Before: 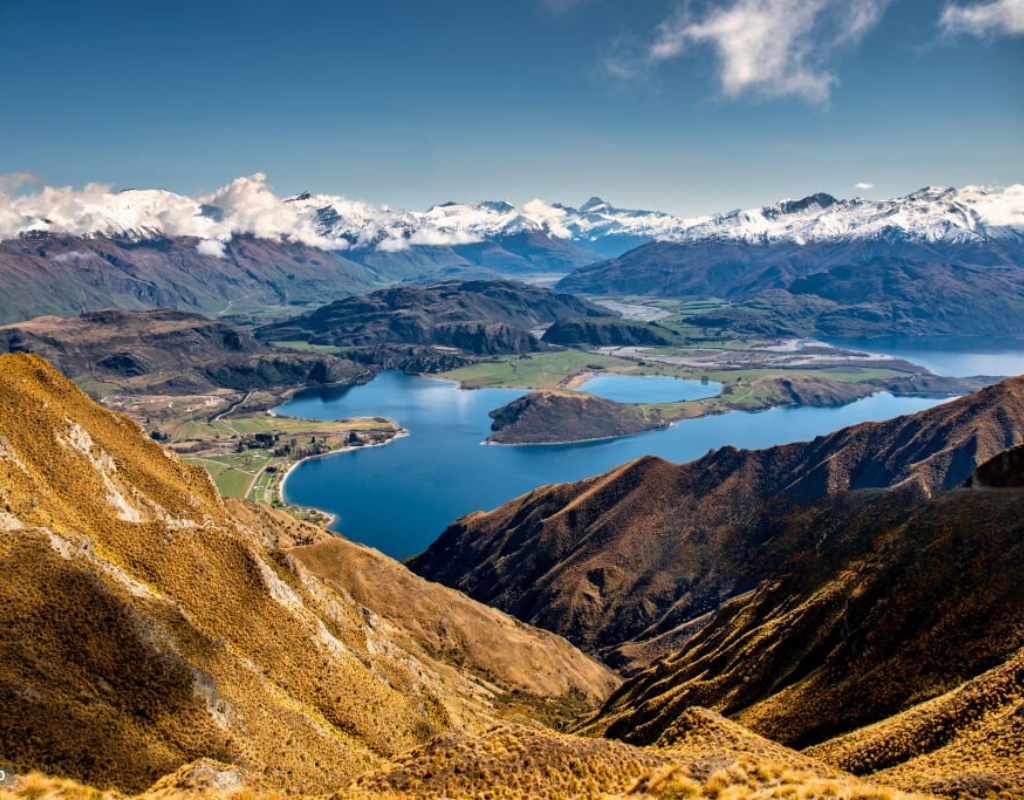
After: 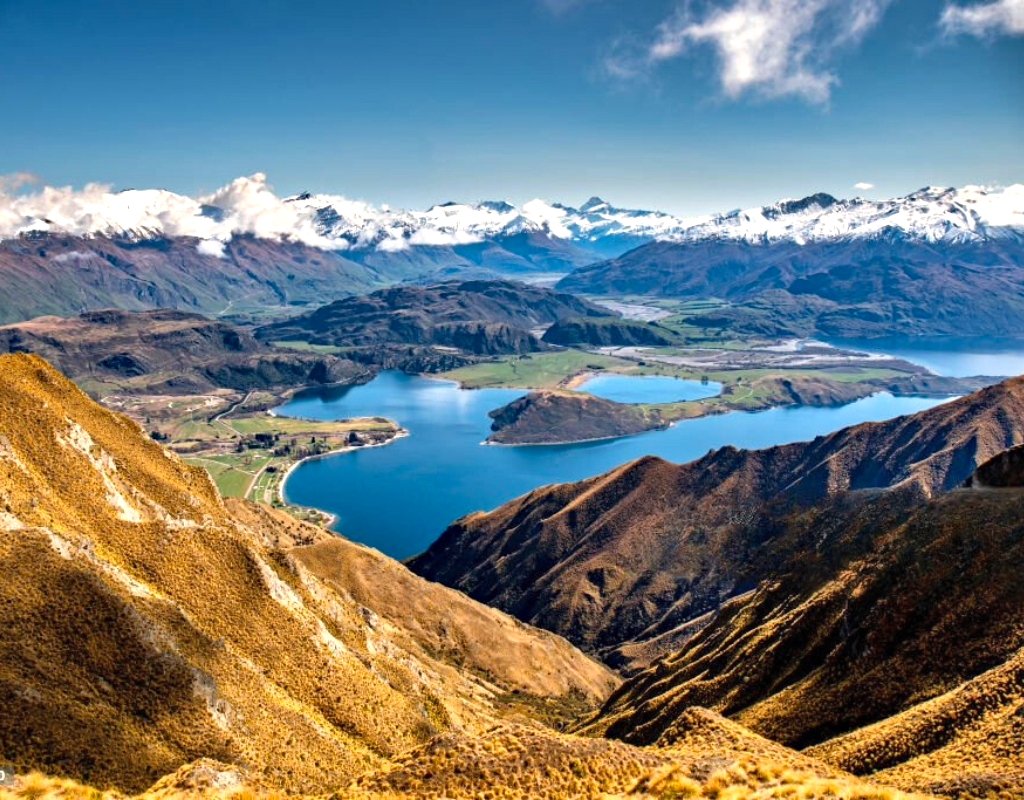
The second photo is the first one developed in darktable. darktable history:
exposure: black level correction 0, exposure 0.499 EV, compensate highlight preservation false
shadows and highlights: soften with gaussian
color correction: highlights a* -0.158, highlights b* 0.135
haze removal: adaptive false
